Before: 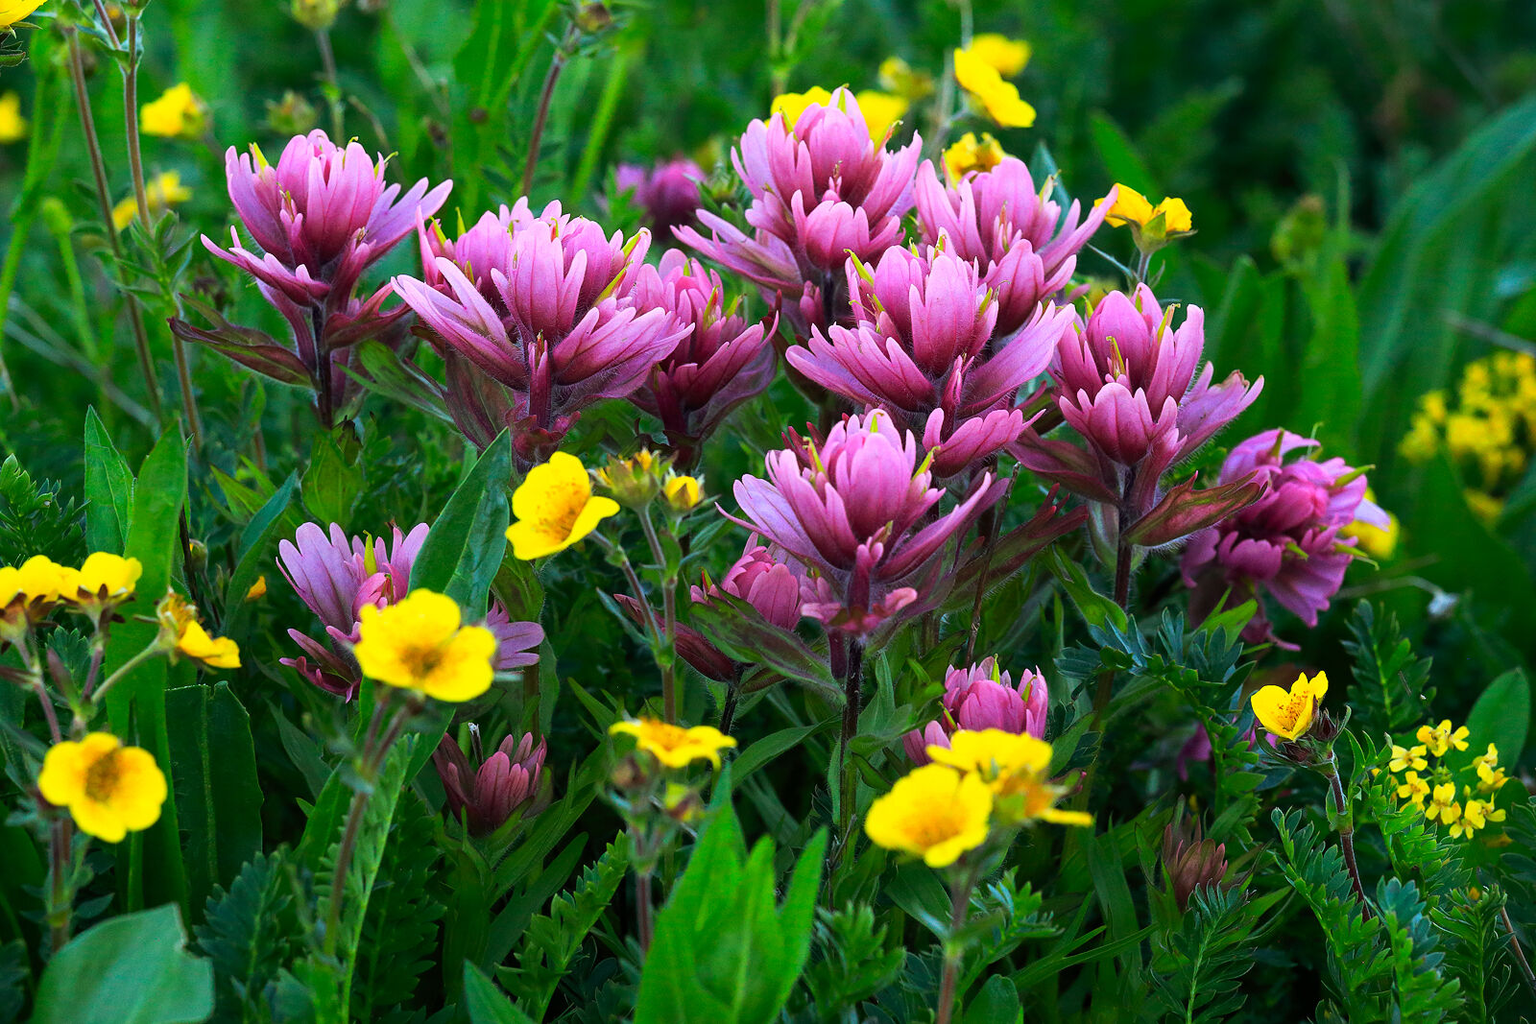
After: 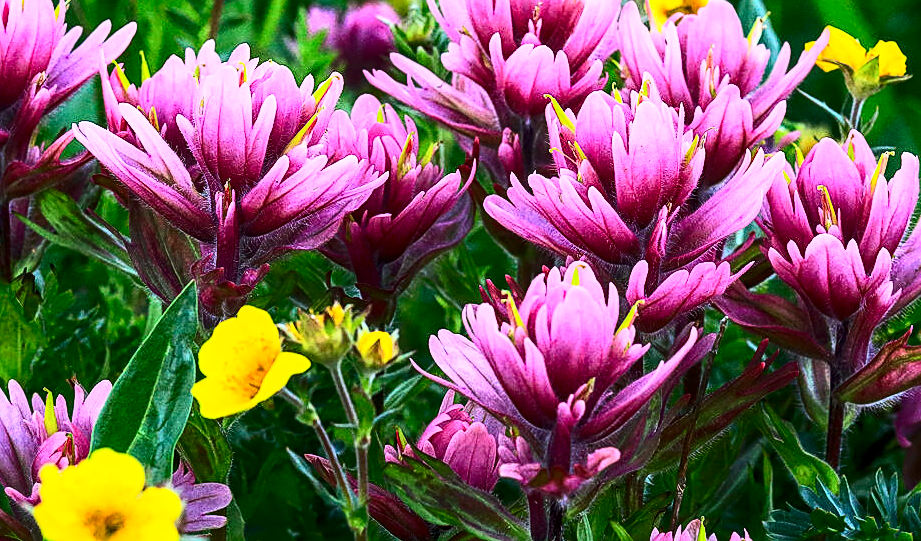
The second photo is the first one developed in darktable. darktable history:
sharpen: on, module defaults
local contrast: on, module defaults
color correction: highlights a* 3.09, highlights b* -1.59, shadows a* -0.098, shadows b* 1.79, saturation 0.978
contrast brightness saturation: contrast 0.411, brightness 0.105, saturation 0.205
exposure: exposure 0.167 EV, compensate exposure bias true, compensate highlight preservation false
crop: left 20.971%, top 15.511%, right 21.449%, bottom 33.749%
